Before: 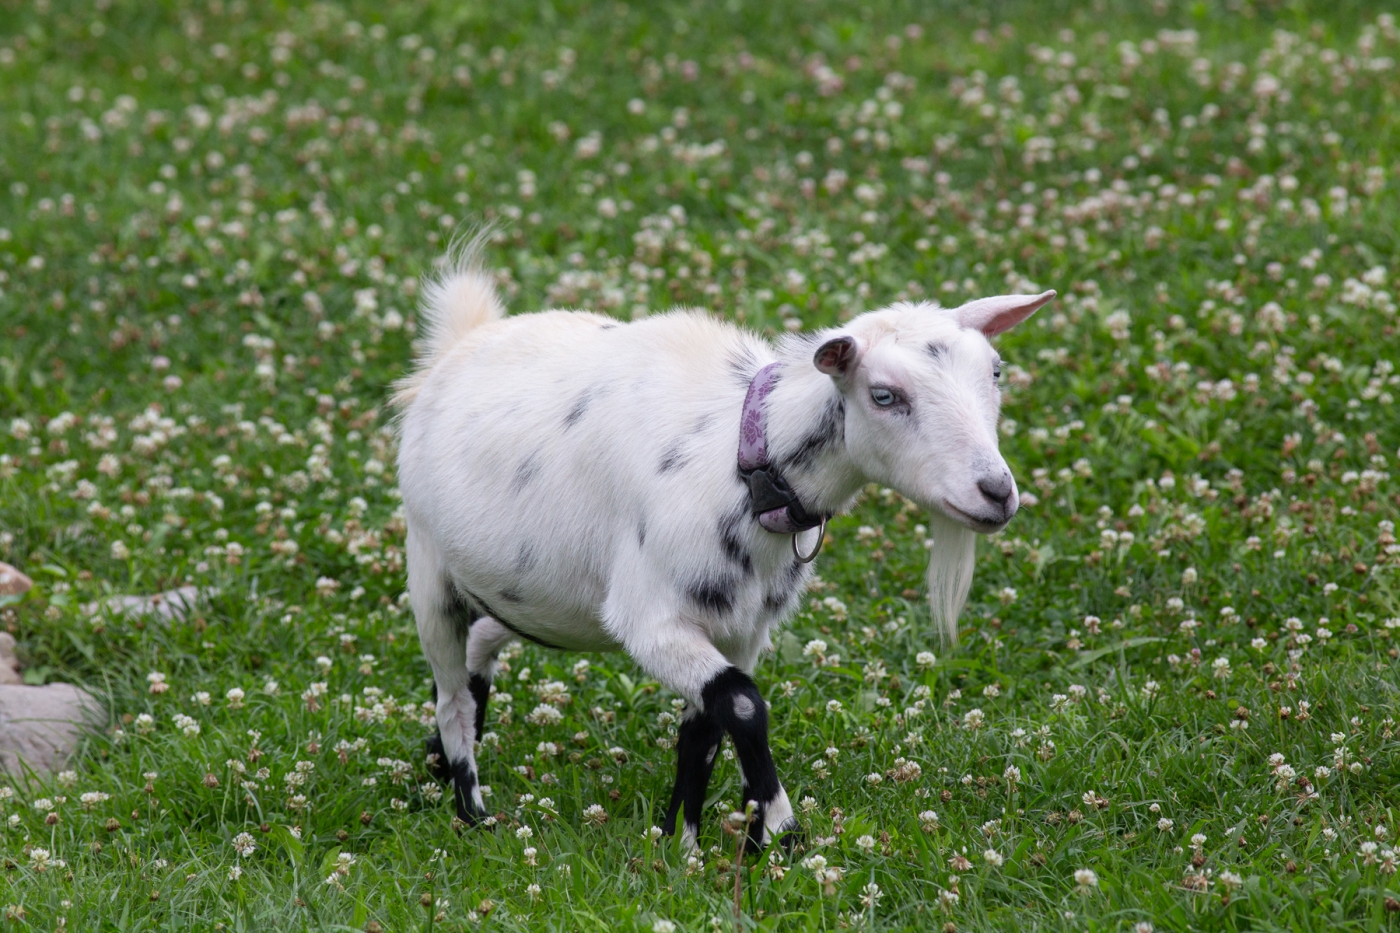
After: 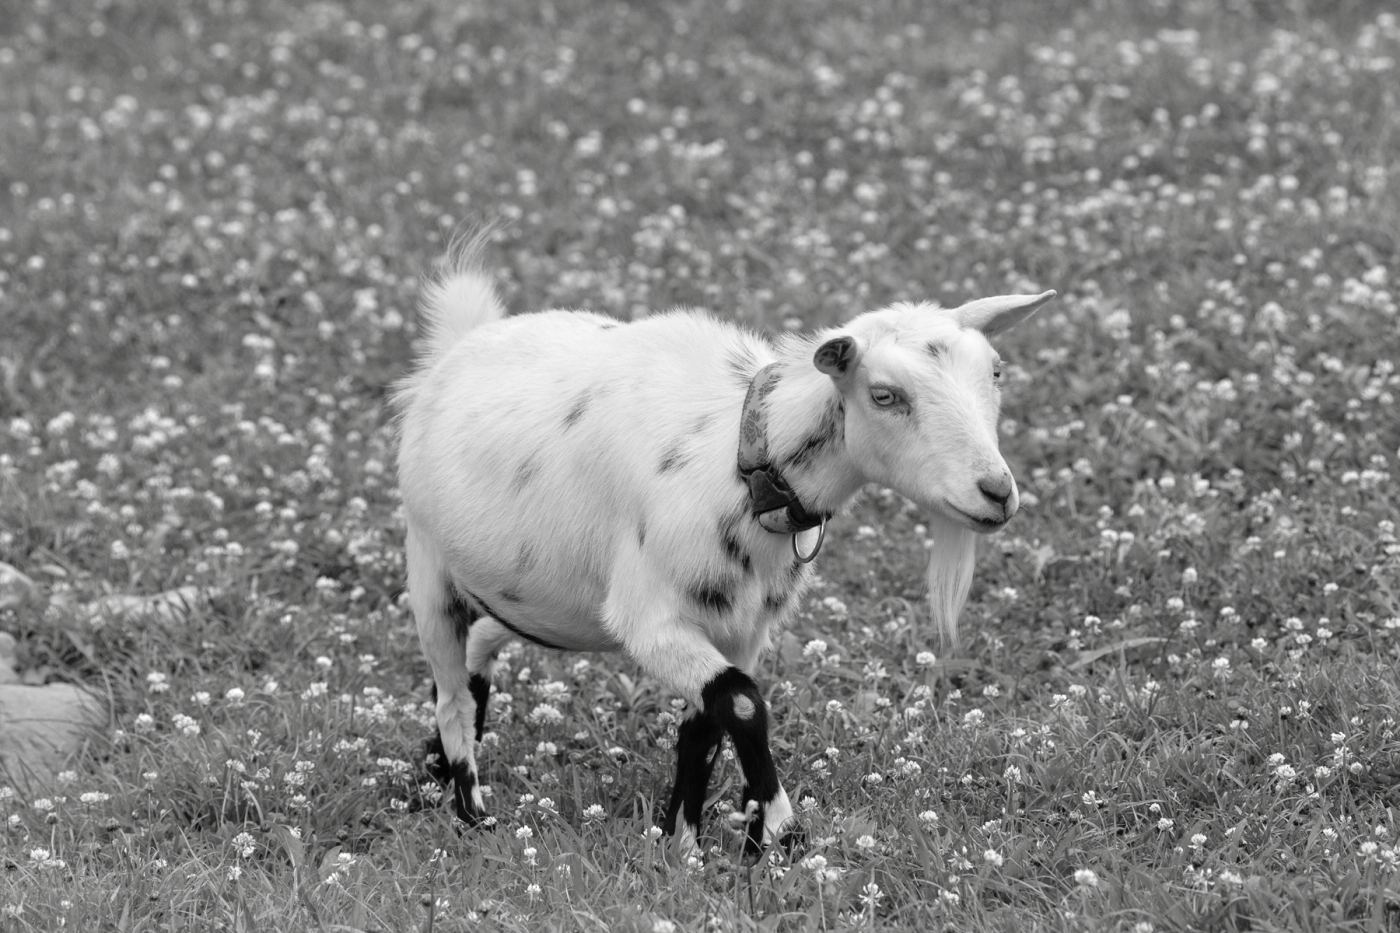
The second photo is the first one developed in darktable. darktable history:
contrast brightness saturation: saturation -0.988
tone equalizer: -8 EV 0.024 EV, -7 EV -0.006 EV, -6 EV 0.015 EV, -5 EV 0.026 EV, -4 EV 0.263 EV, -3 EV 0.648 EV, -2 EV 0.577 EV, -1 EV 0.172 EV, +0 EV 0.043 EV
